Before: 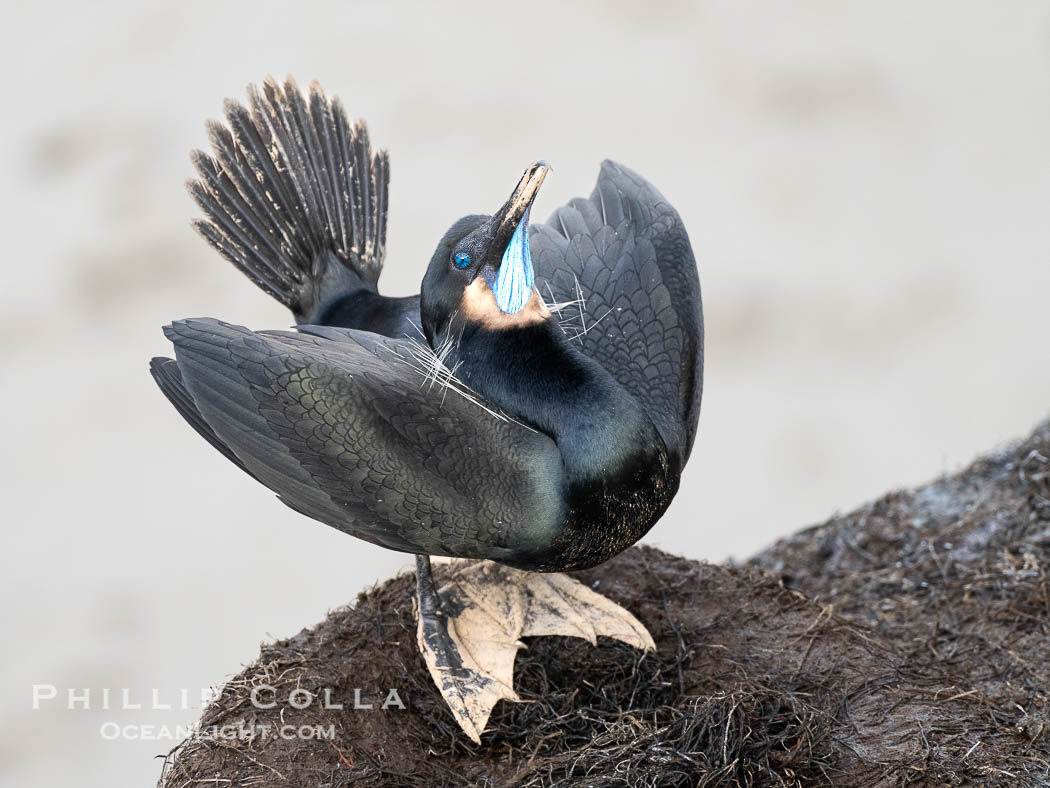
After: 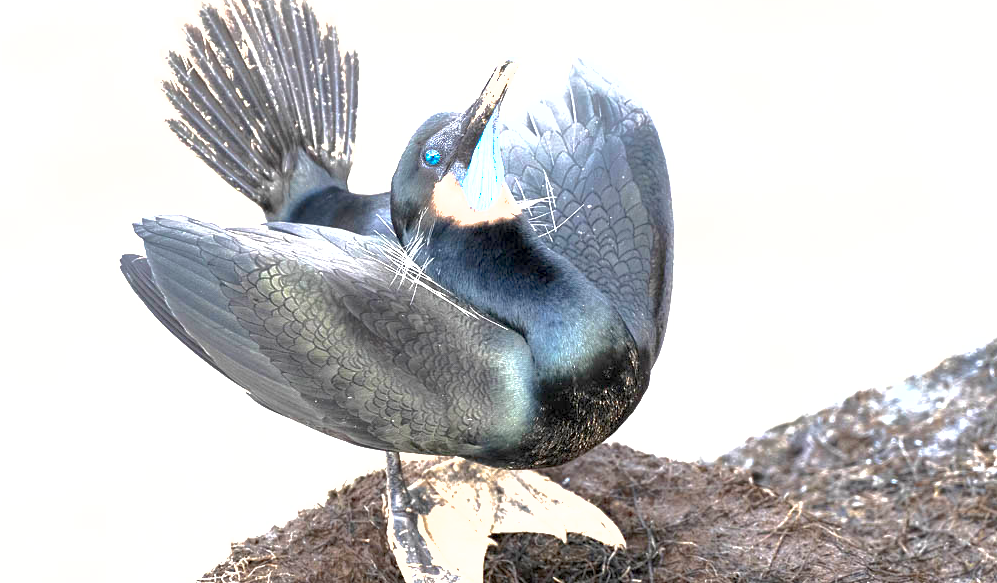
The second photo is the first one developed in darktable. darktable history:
exposure: black level correction 0.001, exposure 1.735 EV, compensate highlight preservation false
shadows and highlights: on, module defaults
crop and rotate: left 2.991%, top 13.302%, right 1.981%, bottom 12.636%
